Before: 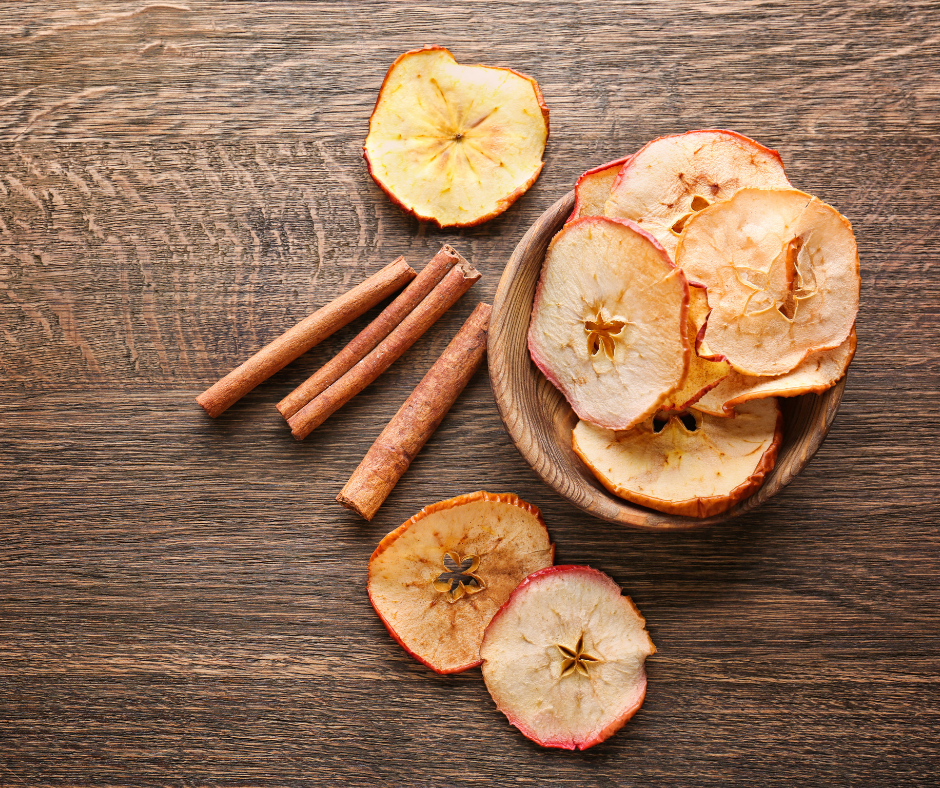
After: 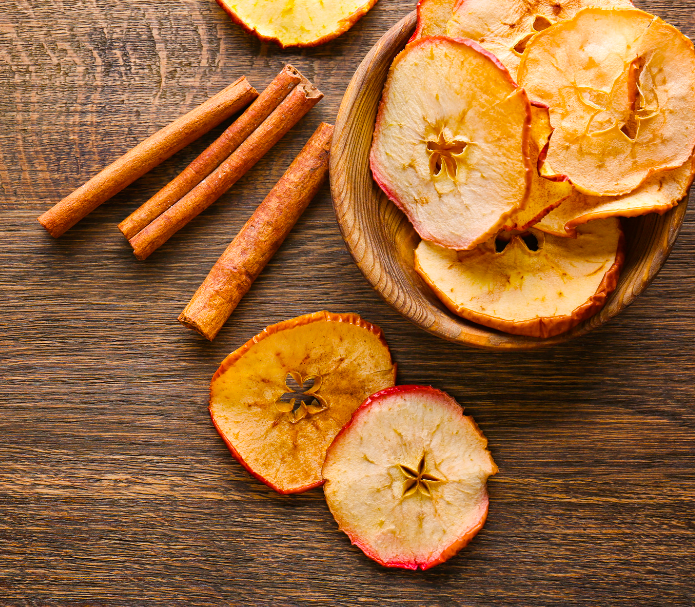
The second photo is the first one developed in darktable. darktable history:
crop: left 16.871%, top 22.857%, right 9.116%
color balance rgb: linear chroma grading › global chroma 15%, perceptual saturation grading › global saturation 30%
